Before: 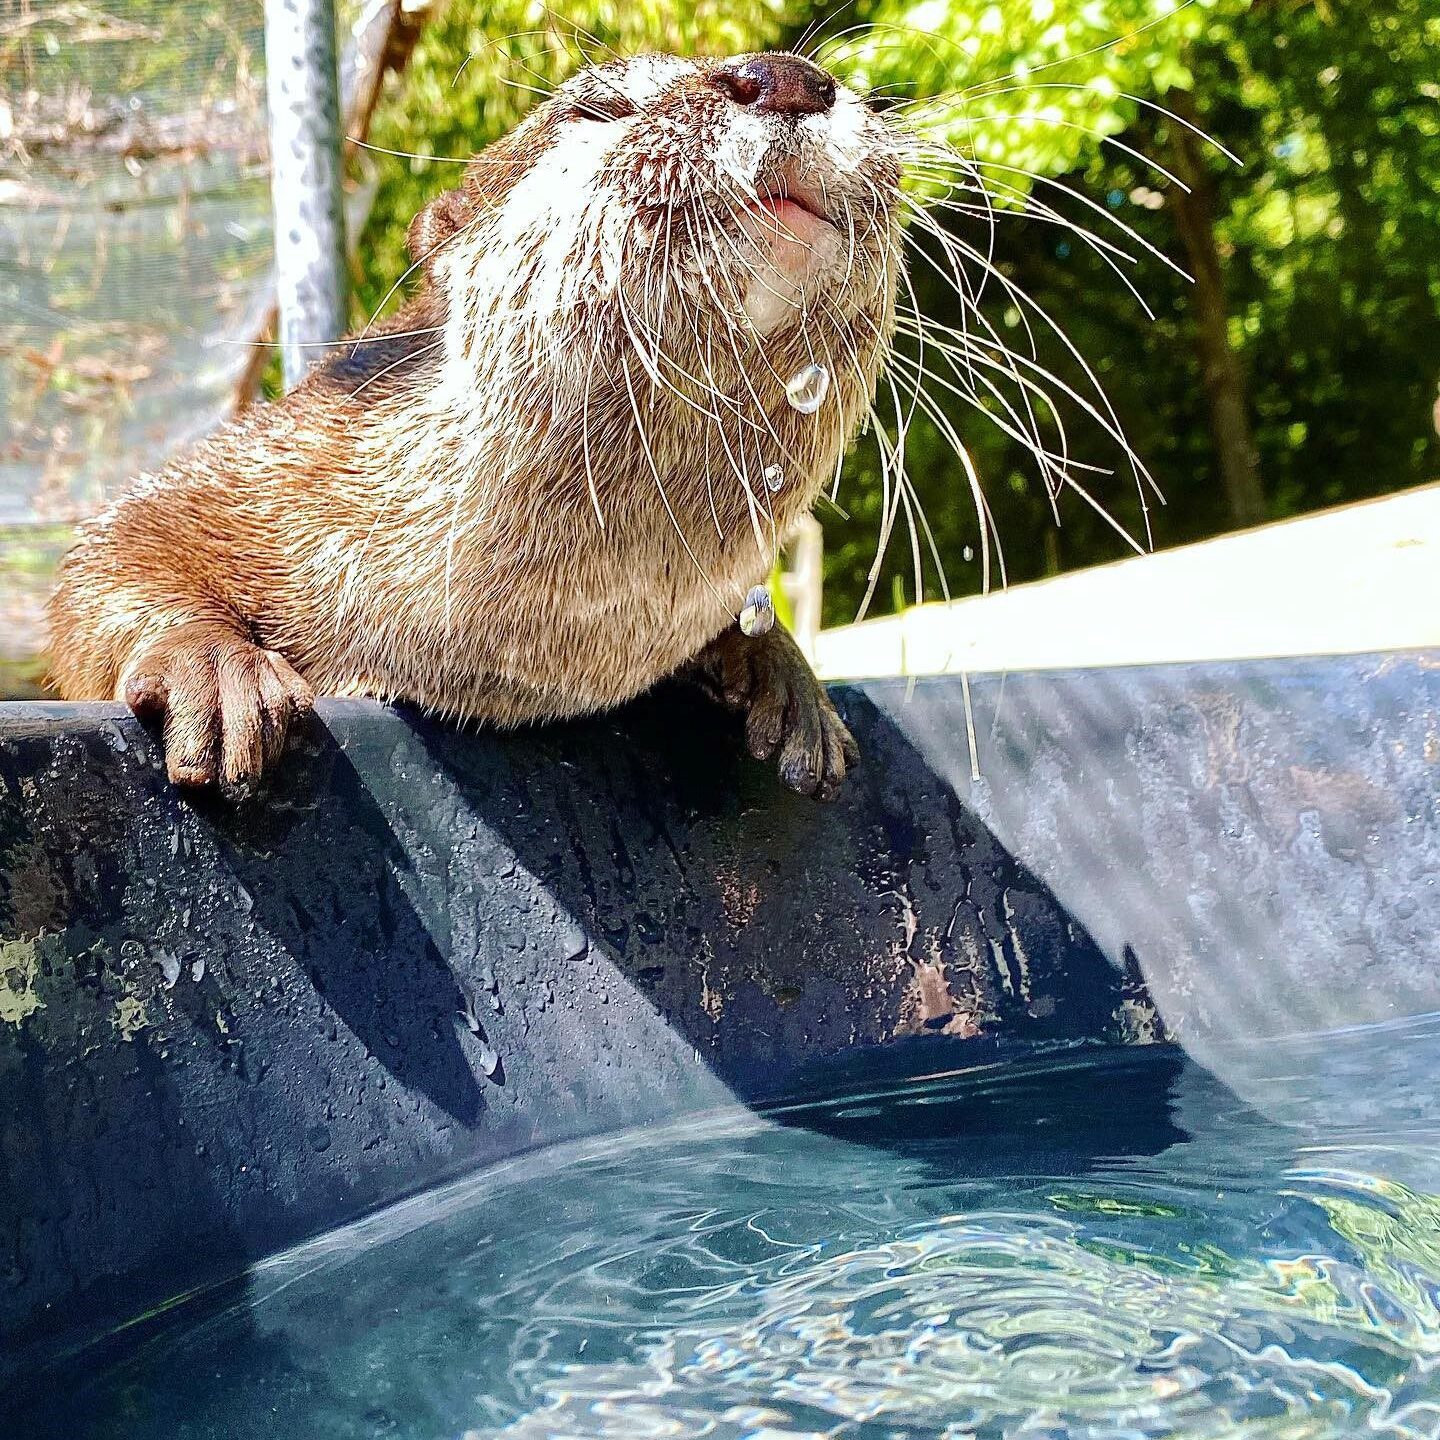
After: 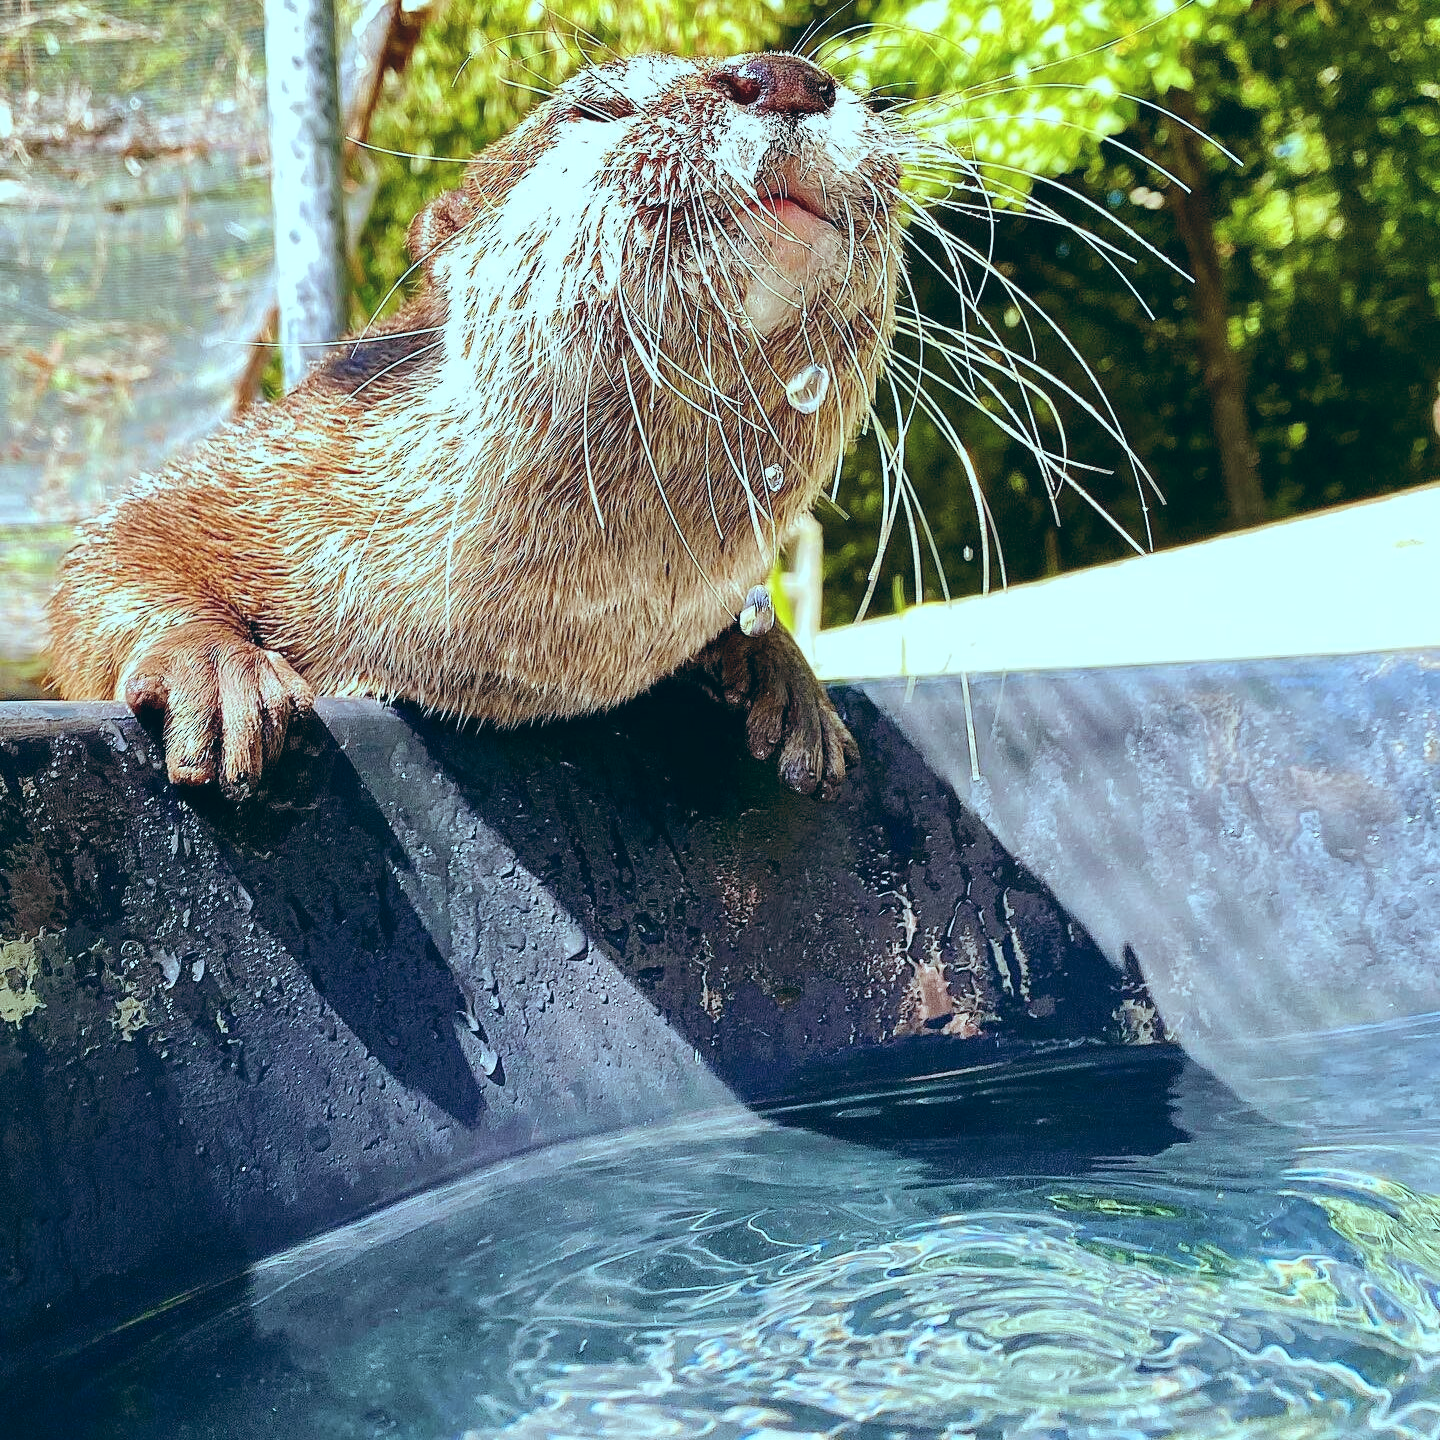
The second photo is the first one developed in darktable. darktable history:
color balance: lift [1.003, 0.993, 1.001, 1.007], gamma [1.018, 1.072, 0.959, 0.928], gain [0.974, 0.873, 1.031, 1.127]
